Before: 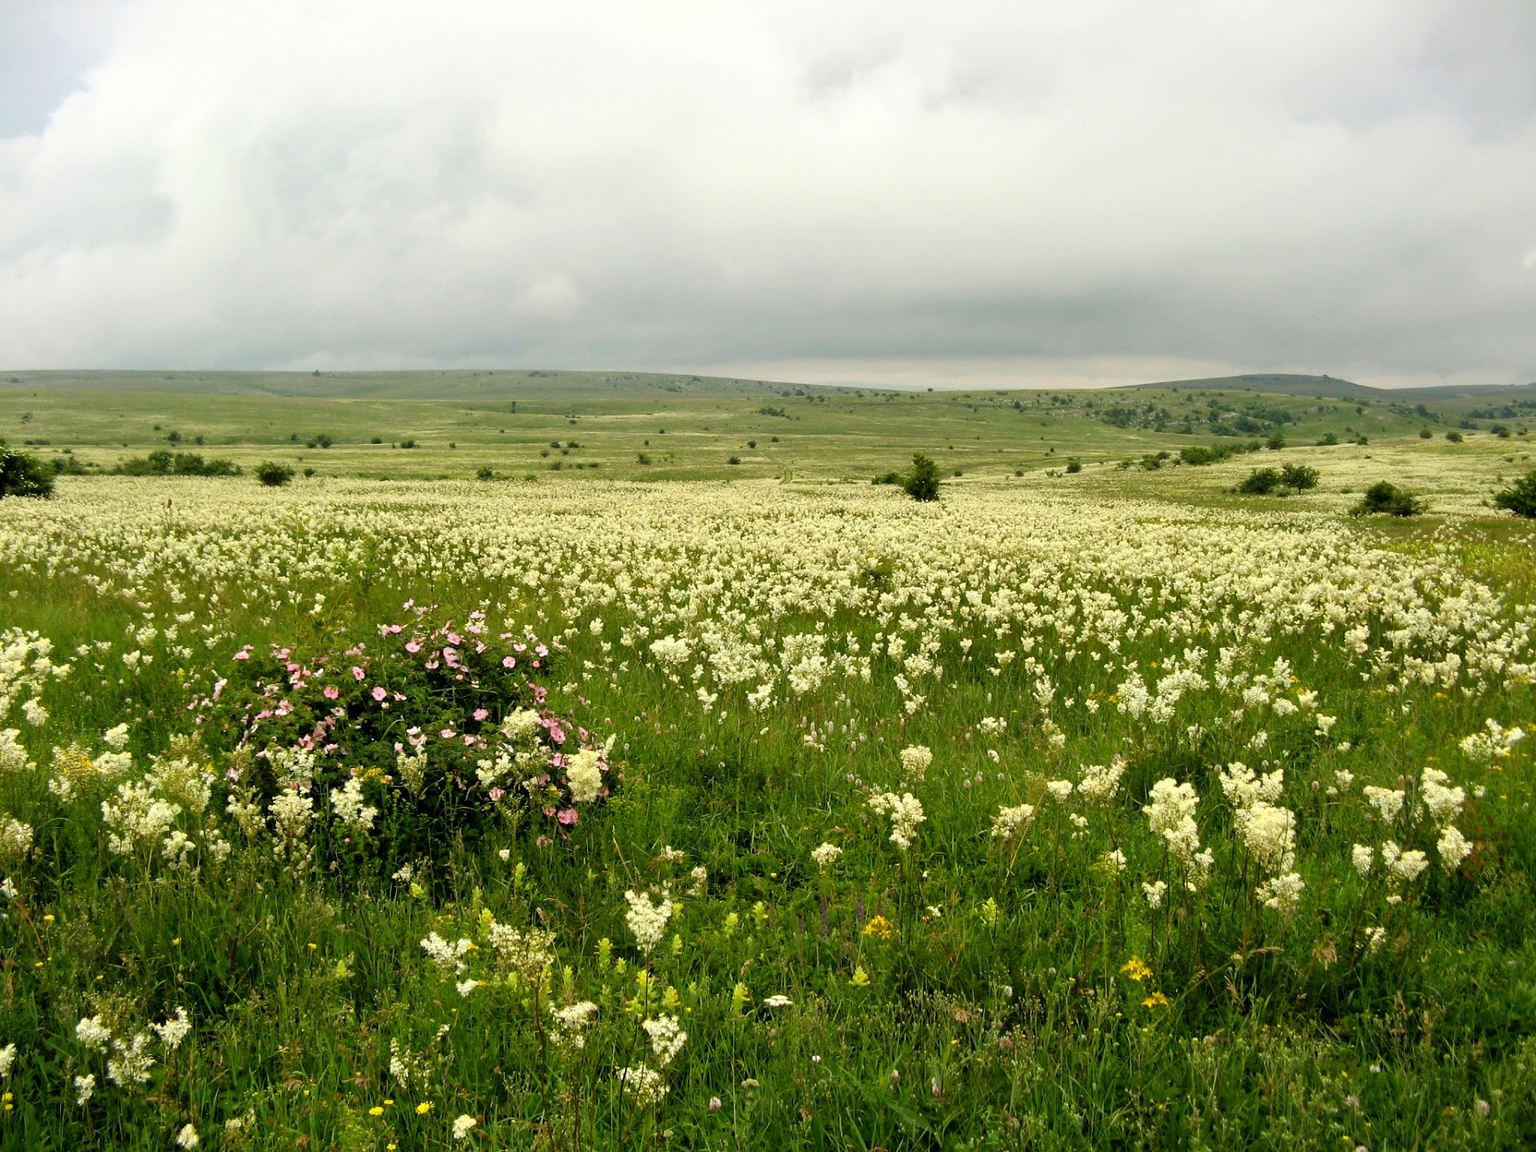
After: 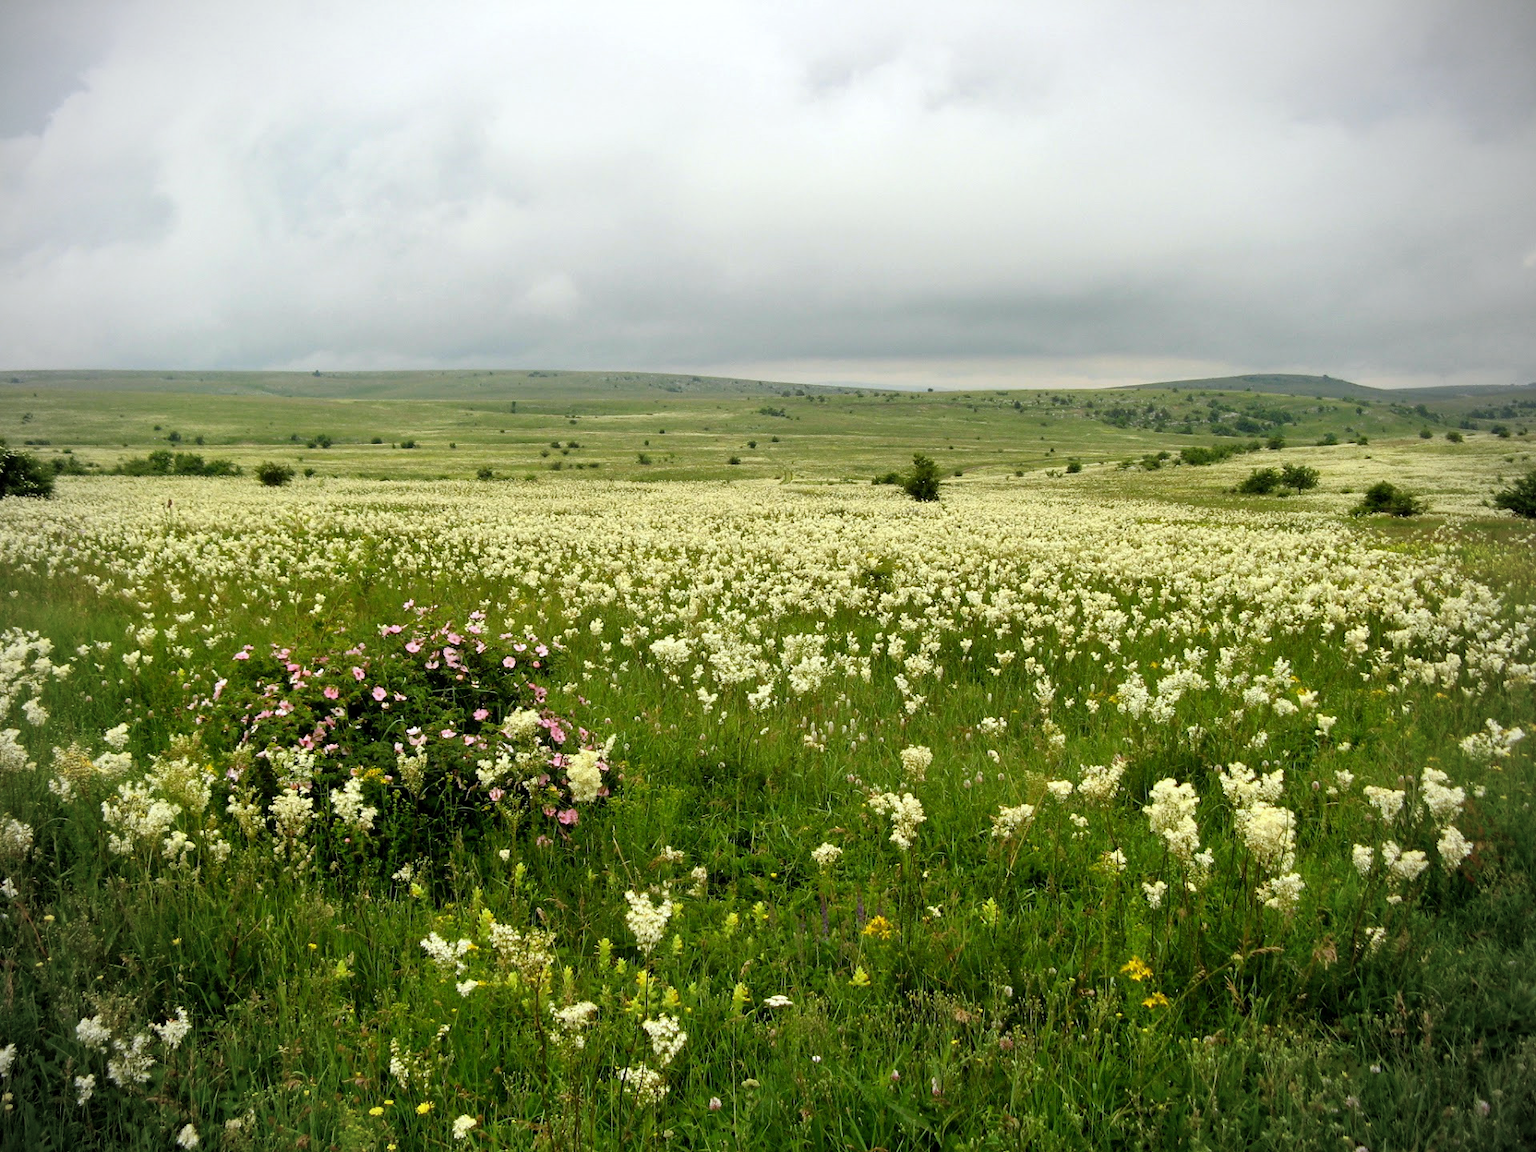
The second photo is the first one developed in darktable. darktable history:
vignetting: on, module defaults
white balance: red 0.983, blue 1.036
